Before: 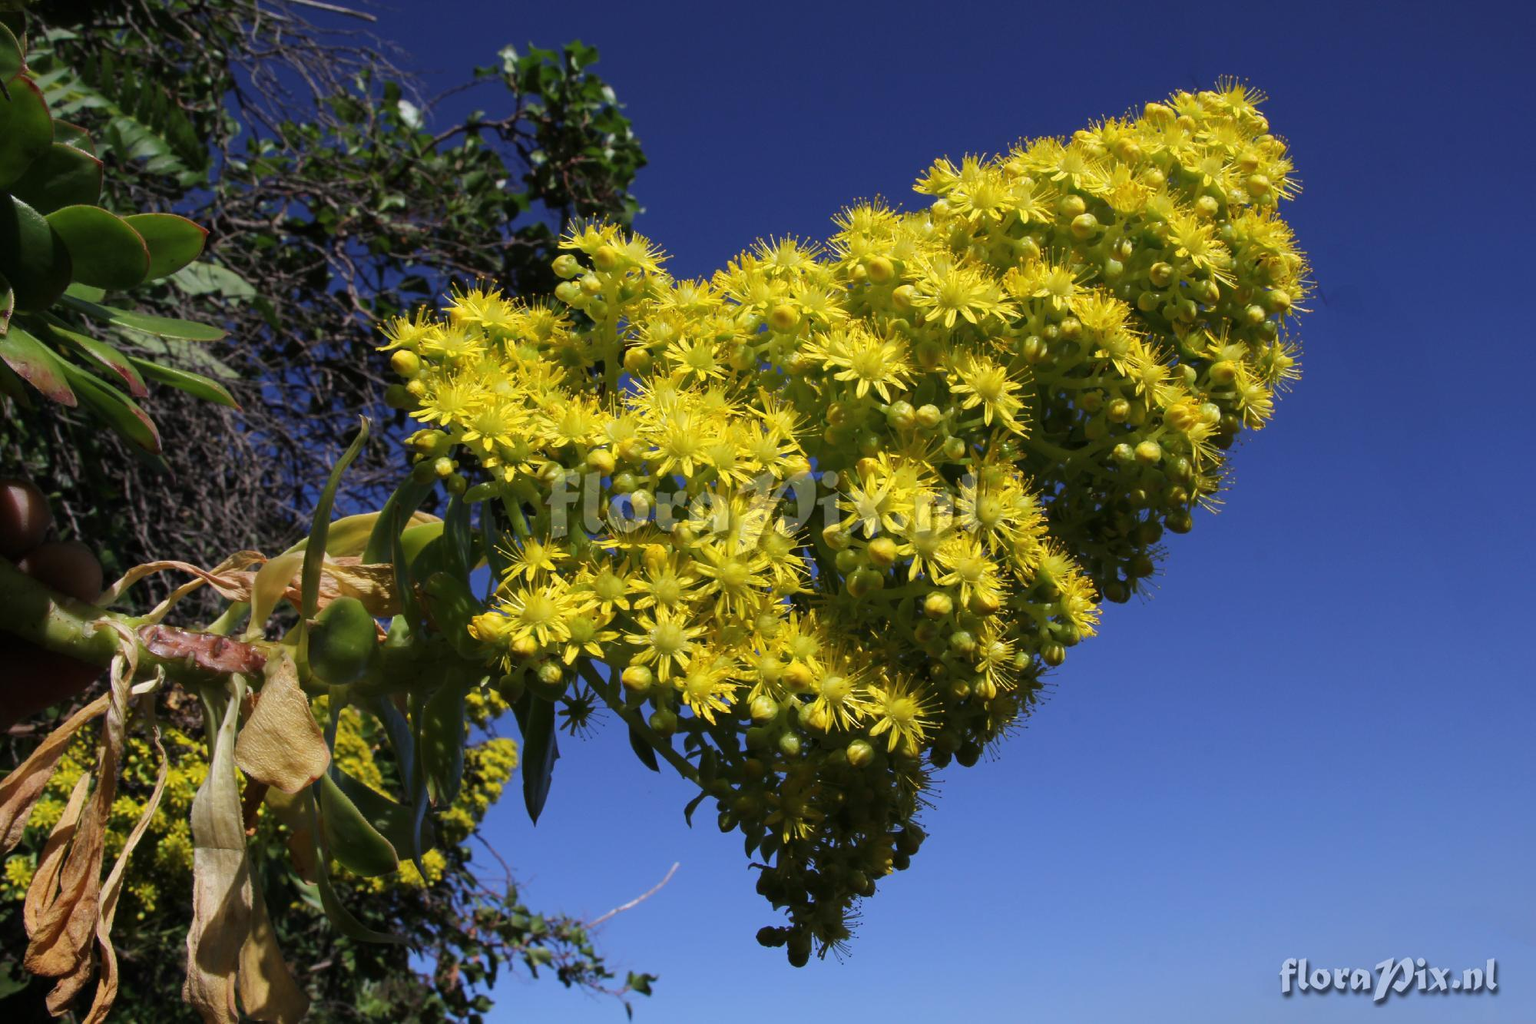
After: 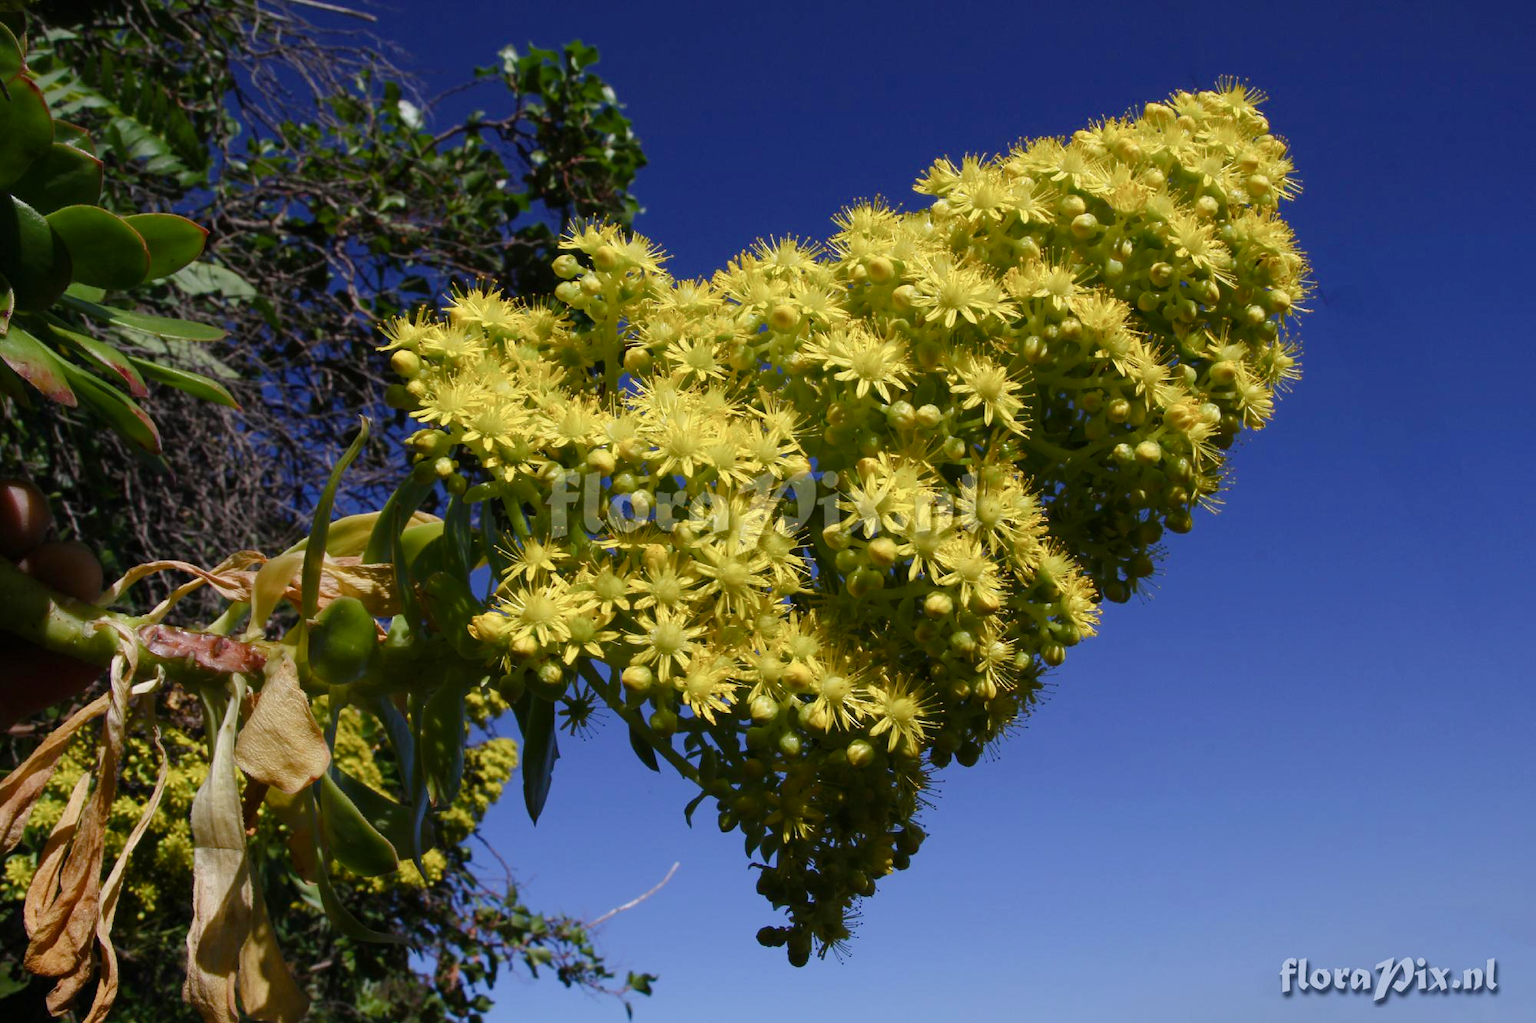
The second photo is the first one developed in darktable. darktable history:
contrast brightness saturation: saturation -0.085
color balance rgb: linear chroma grading › shadows -1.731%, linear chroma grading › highlights -14.623%, linear chroma grading › global chroma -9.464%, linear chroma grading › mid-tones -10.201%, perceptual saturation grading › global saturation 34.619%, perceptual saturation grading › highlights -29.983%, perceptual saturation grading › shadows 36.049%, global vibrance 20%
